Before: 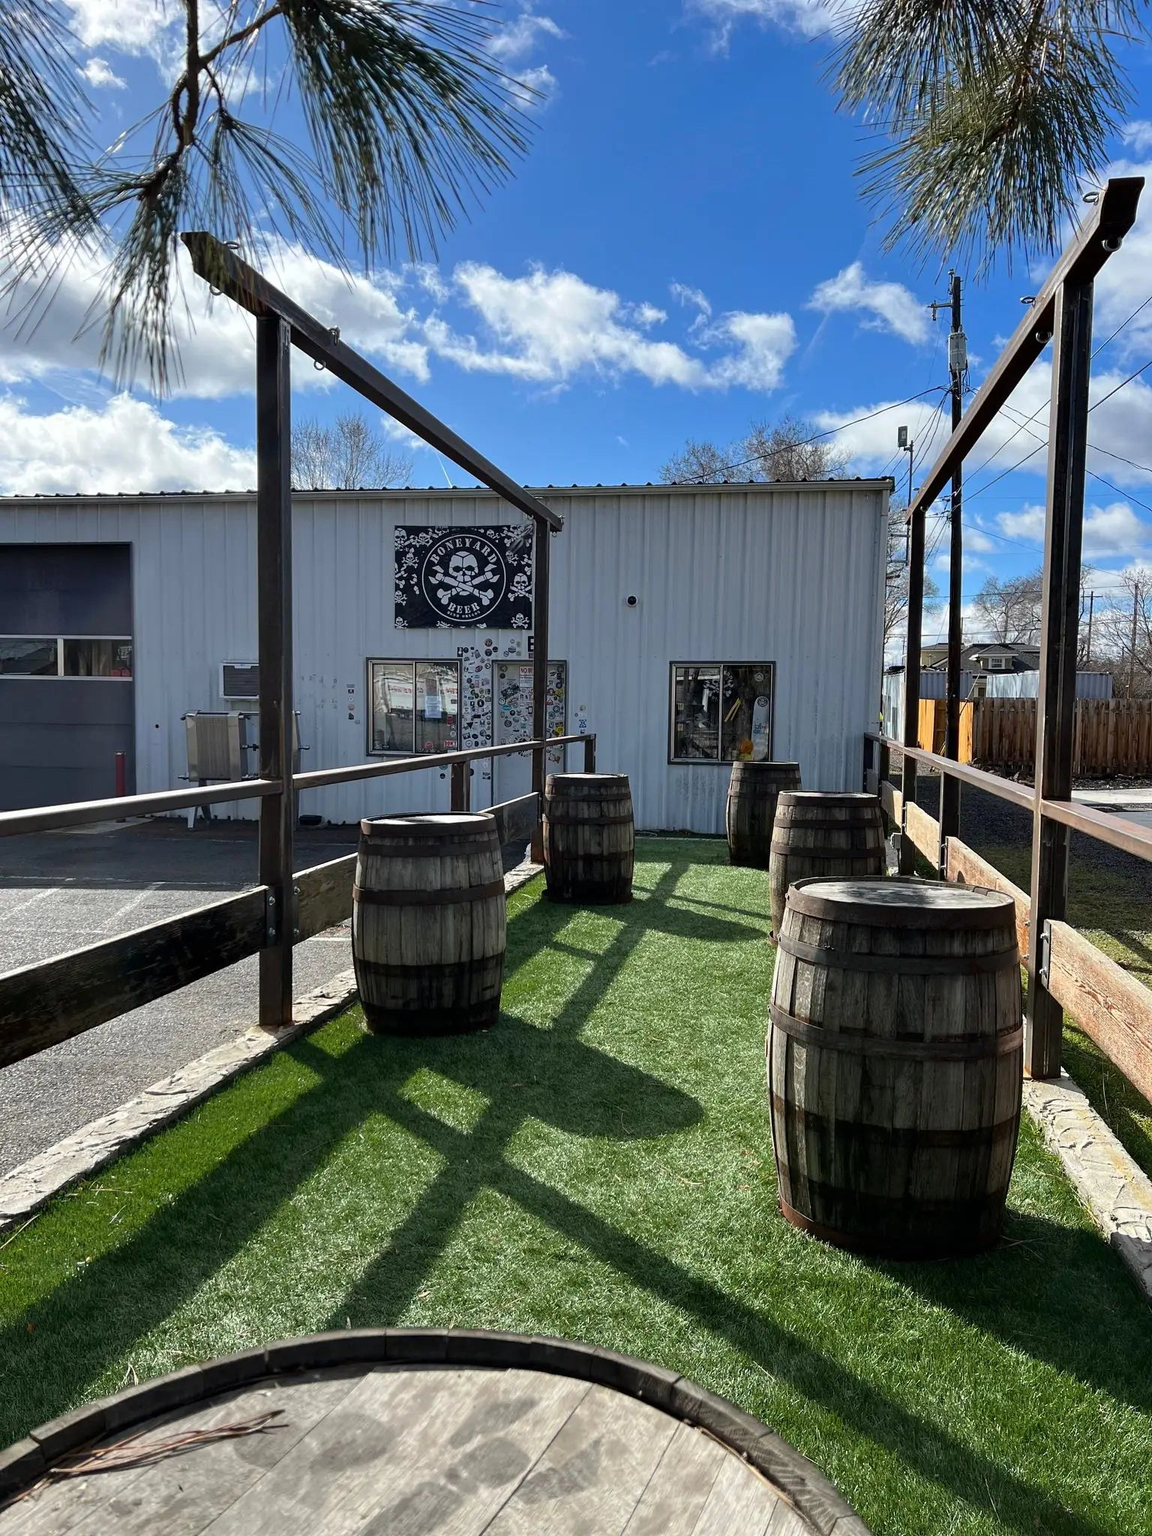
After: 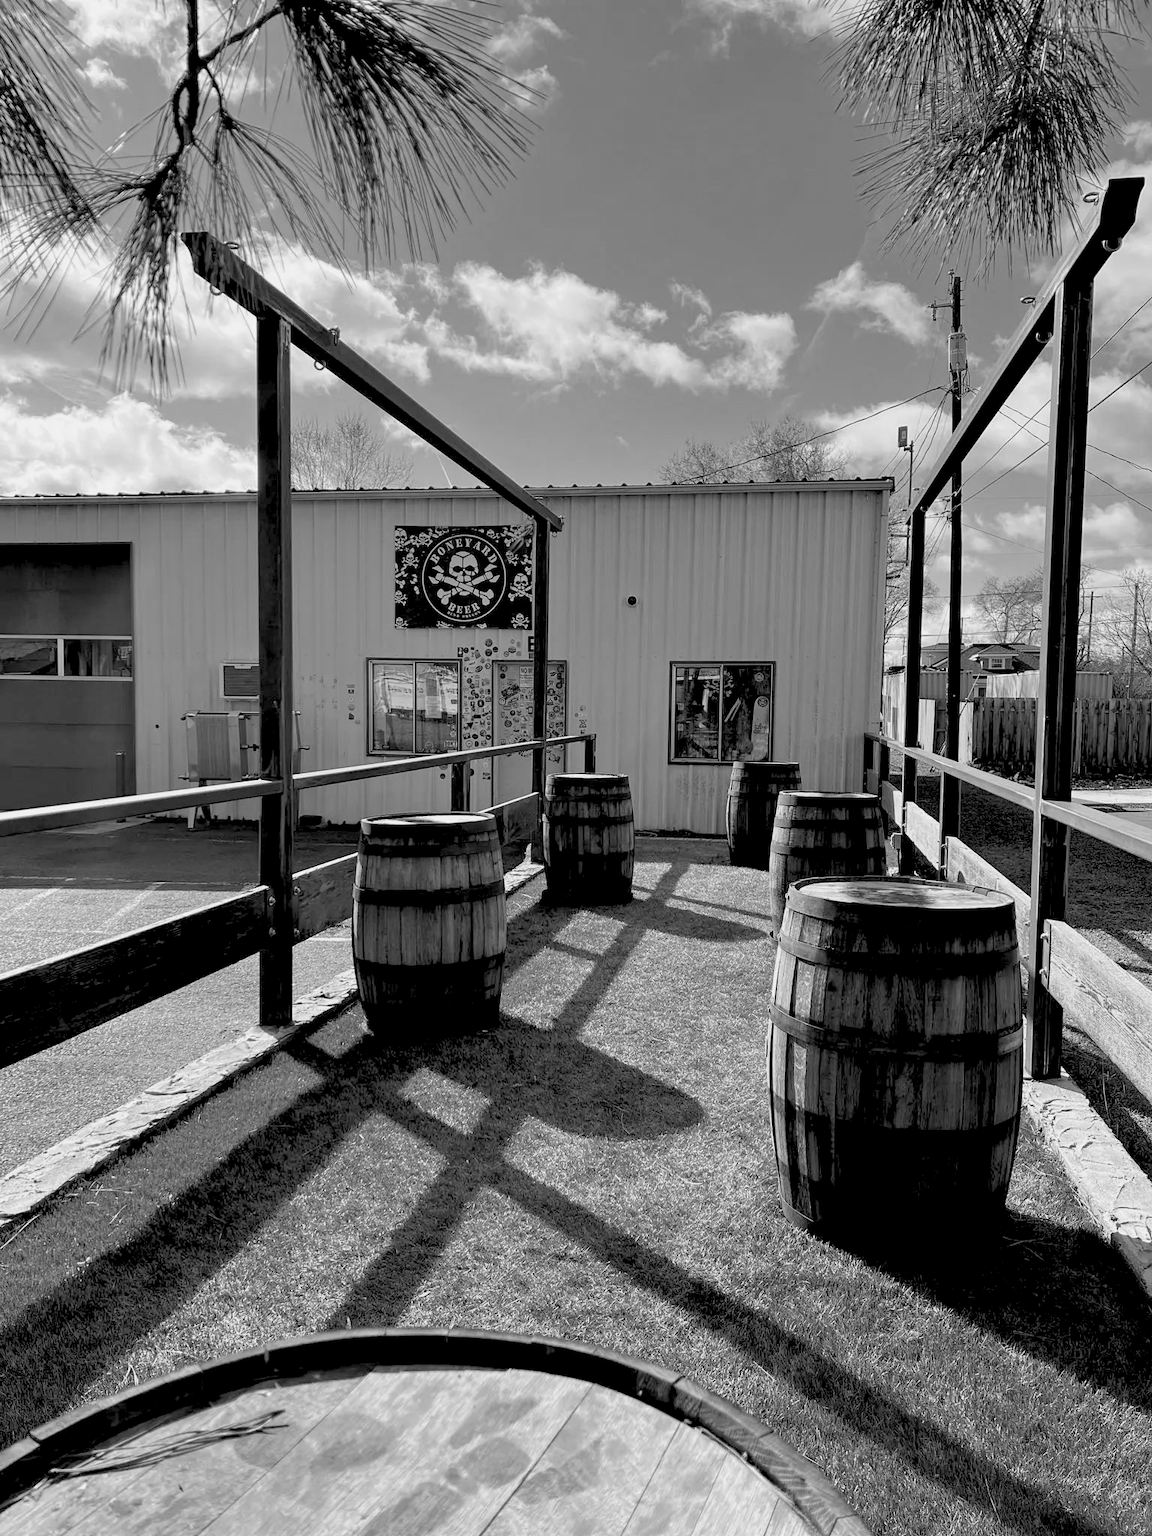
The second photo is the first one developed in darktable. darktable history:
exposure: exposure 0.127 EV, compensate highlight preservation false
monochrome: a 16.01, b -2.65, highlights 0.52
rgb levels: preserve colors sum RGB, levels [[0.038, 0.433, 0.934], [0, 0.5, 1], [0, 0.5, 1]]
